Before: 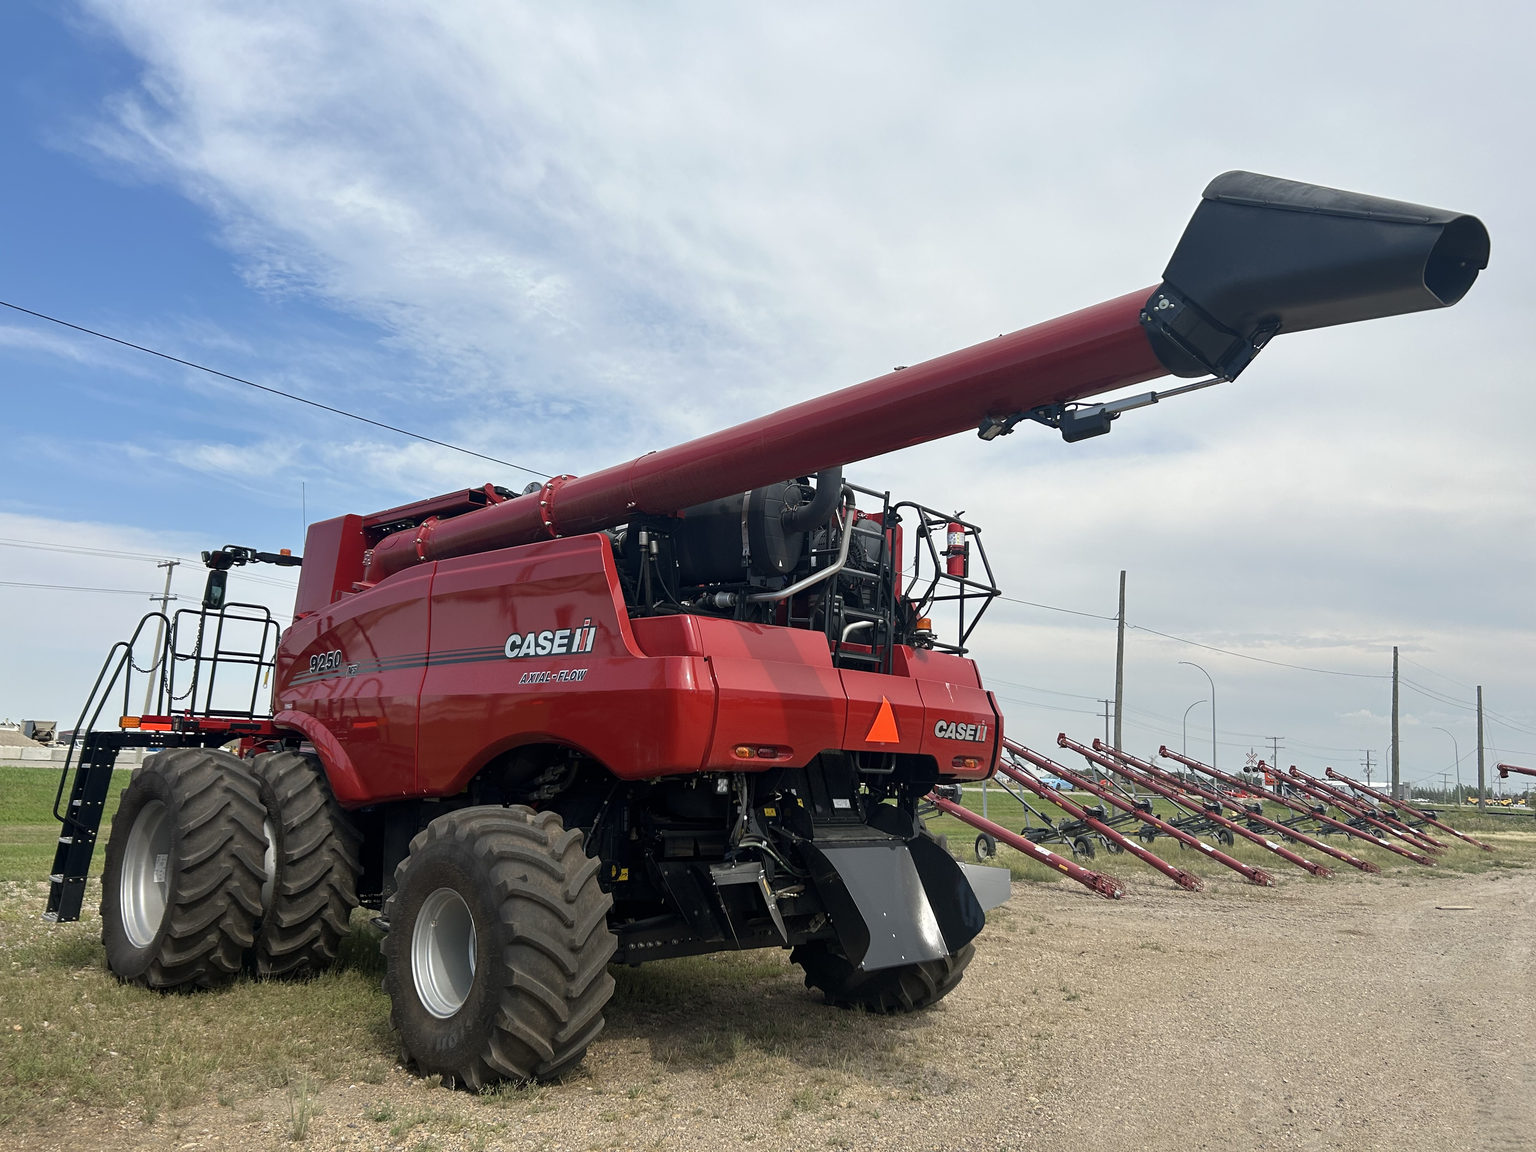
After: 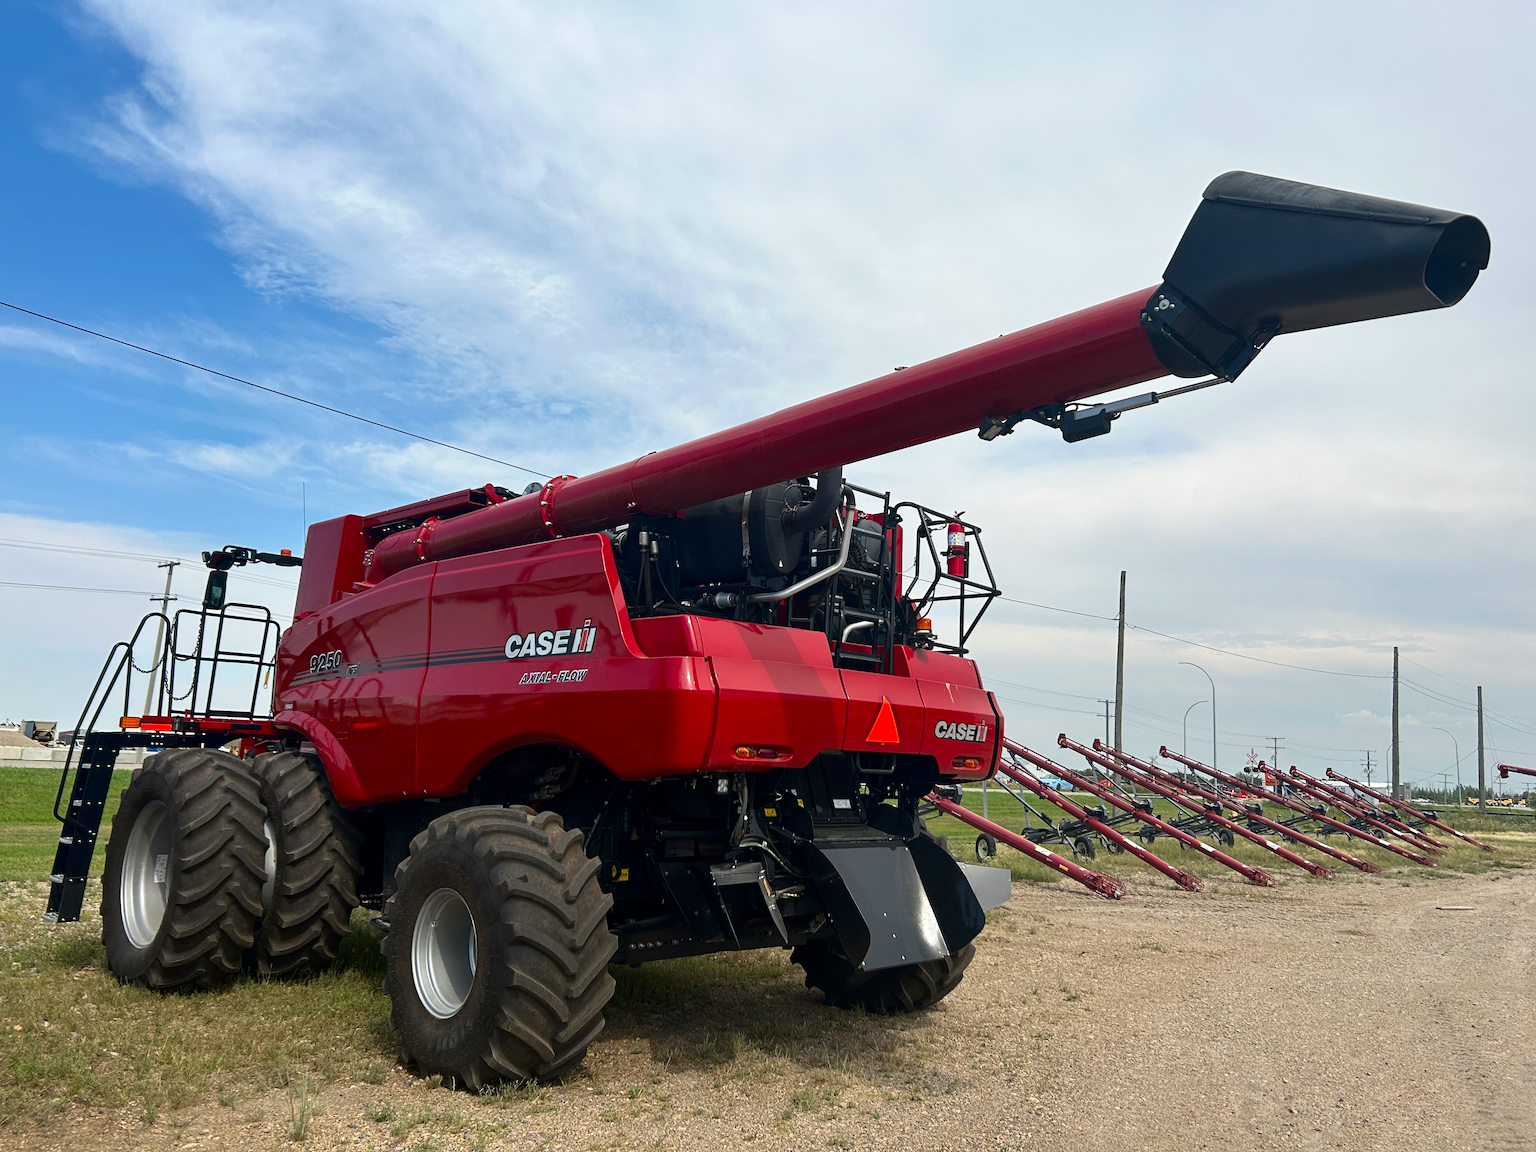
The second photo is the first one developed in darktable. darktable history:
contrast brightness saturation: contrast 0.128, brightness -0.052, saturation 0.164
